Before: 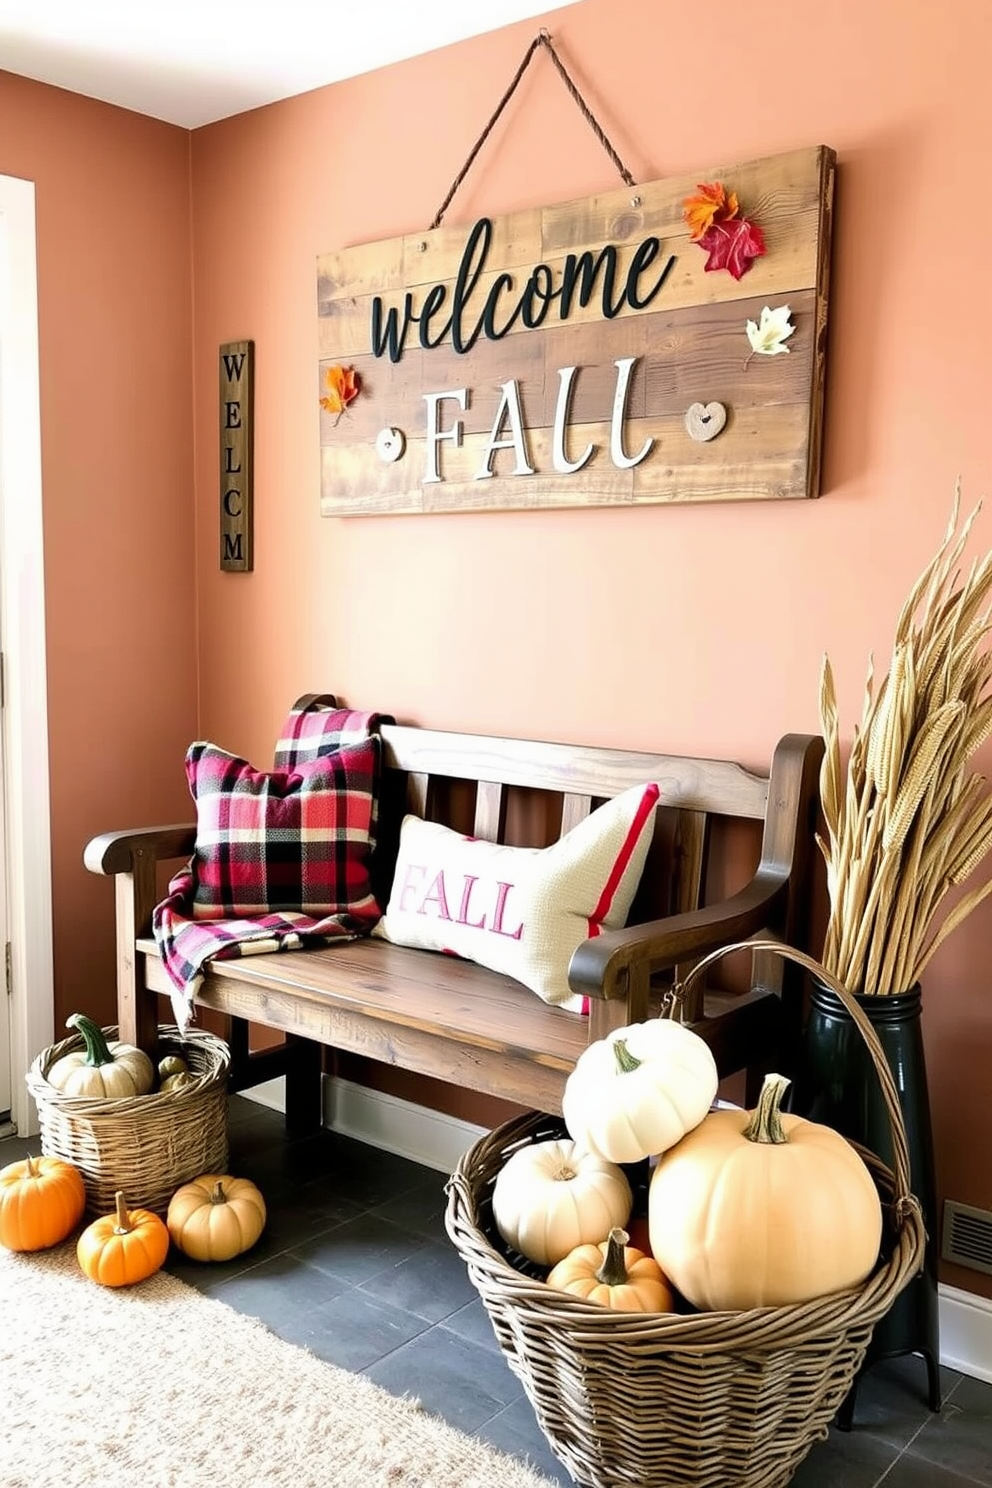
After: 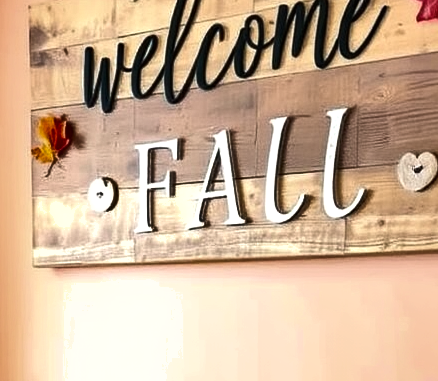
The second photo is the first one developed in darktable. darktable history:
crop: left 29.094%, top 16.864%, right 26.69%, bottom 57.474%
tone equalizer: -8 EV -0.715 EV, -7 EV -0.698 EV, -6 EV -0.611 EV, -5 EV -0.374 EV, -3 EV 0.383 EV, -2 EV 0.6 EV, -1 EV 0.698 EV, +0 EV 0.724 EV, edges refinement/feathering 500, mask exposure compensation -1.57 EV, preserve details no
shadows and highlights: shadows 30.7, highlights -62.92, soften with gaussian
exposure: exposure -0.456 EV, compensate exposure bias true, compensate highlight preservation false
